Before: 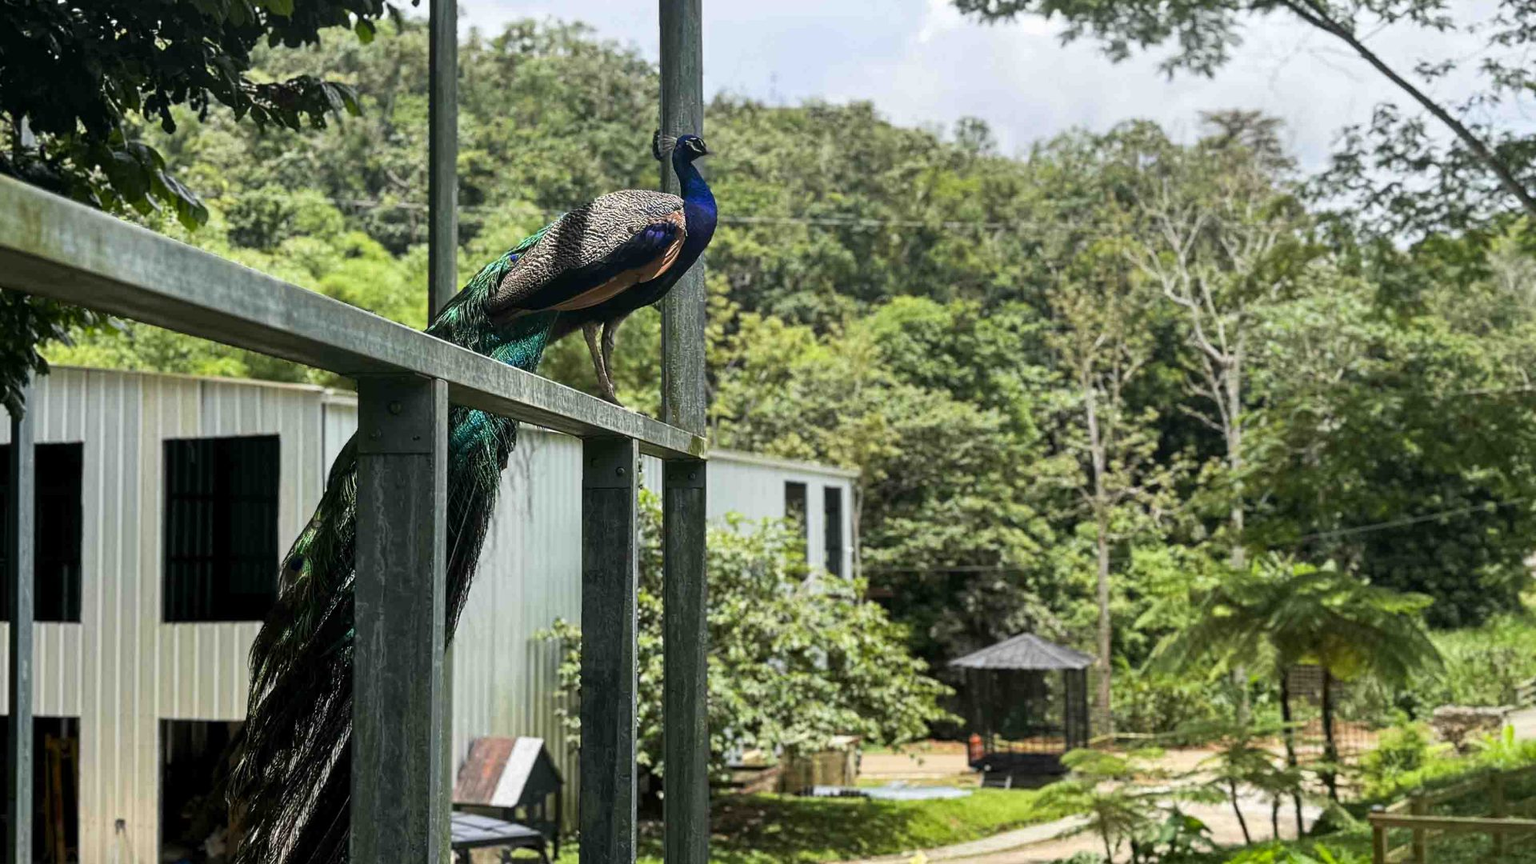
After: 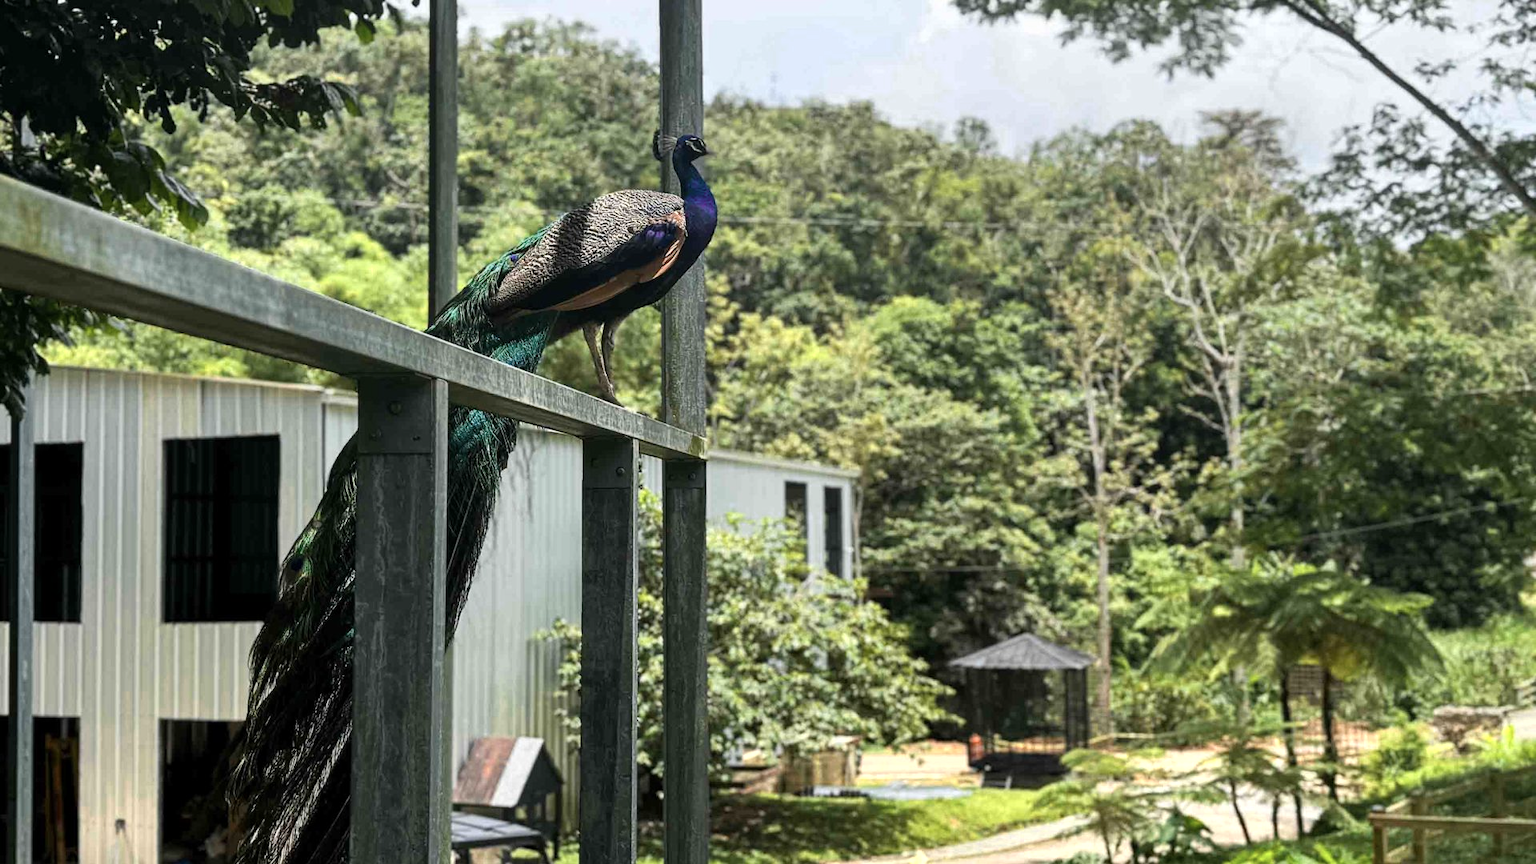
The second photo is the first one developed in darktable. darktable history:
color zones: curves: ch0 [(0.018, 0.548) (0.224, 0.64) (0.425, 0.447) (0.675, 0.575) (0.732, 0.579)]; ch1 [(0.066, 0.487) (0.25, 0.5) (0.404, 0.43) (0.75, 0.421) (0.956, 0.421)]; ch2 [(0.044, 0.561) (0.215, 0.465) (0.399, 0.544) (0.465, 0.548) (0.614, 0.447) (0.724, 0.43) (0.882, 0.623) (0.956, 0.632)]
tone equalizer: on, module defaults
